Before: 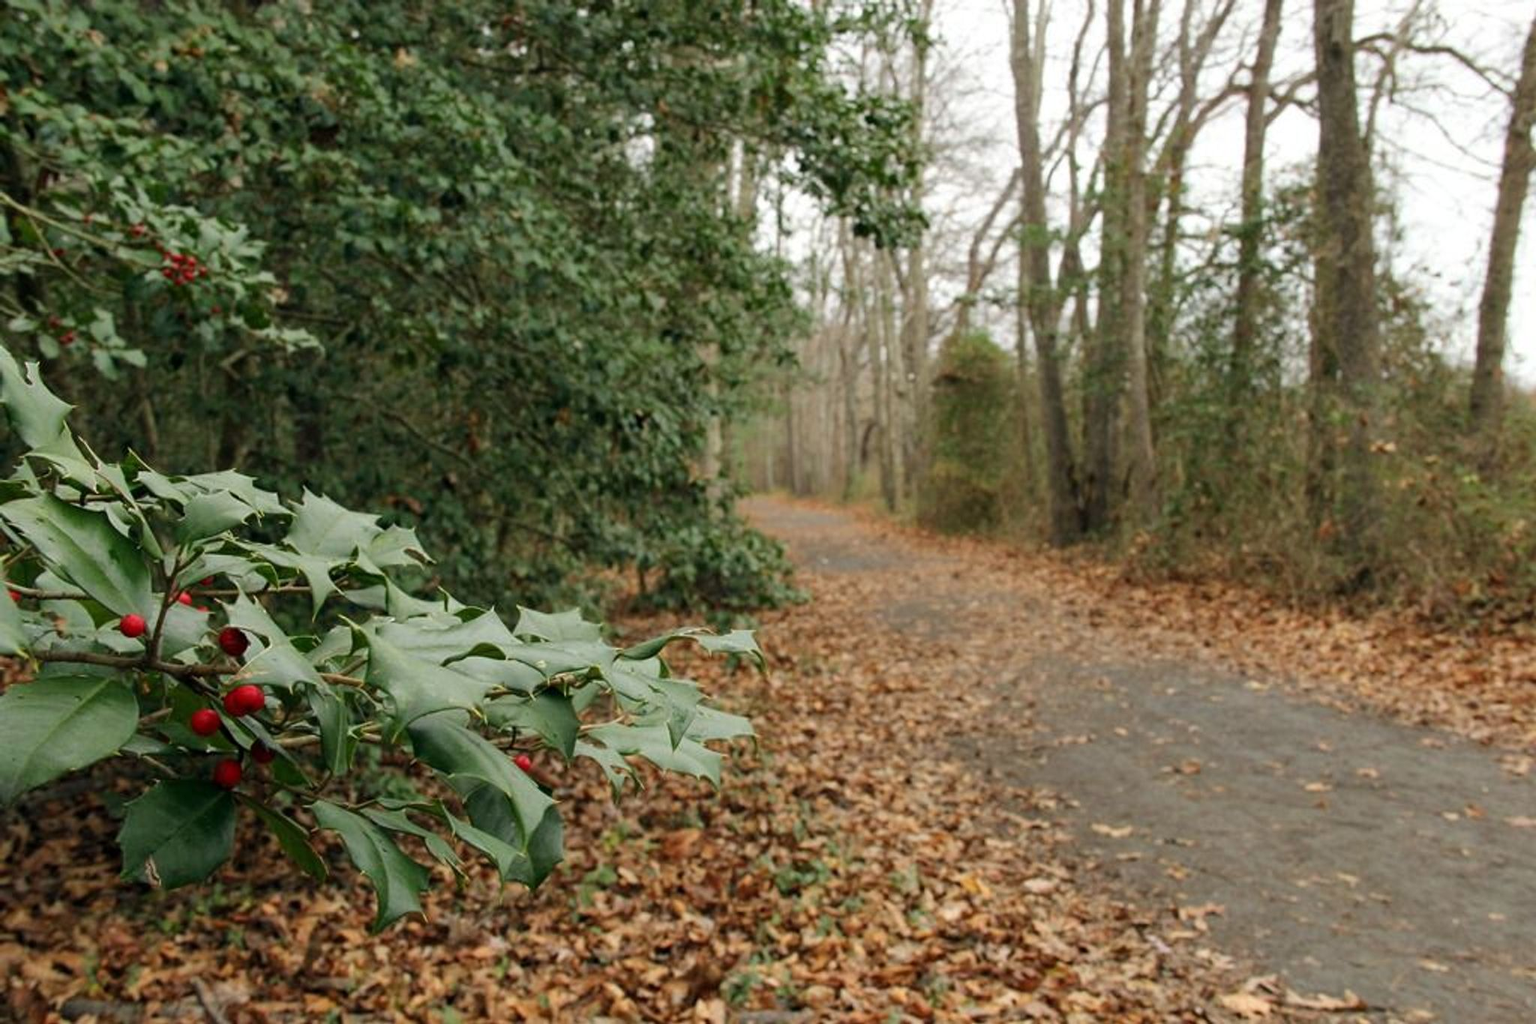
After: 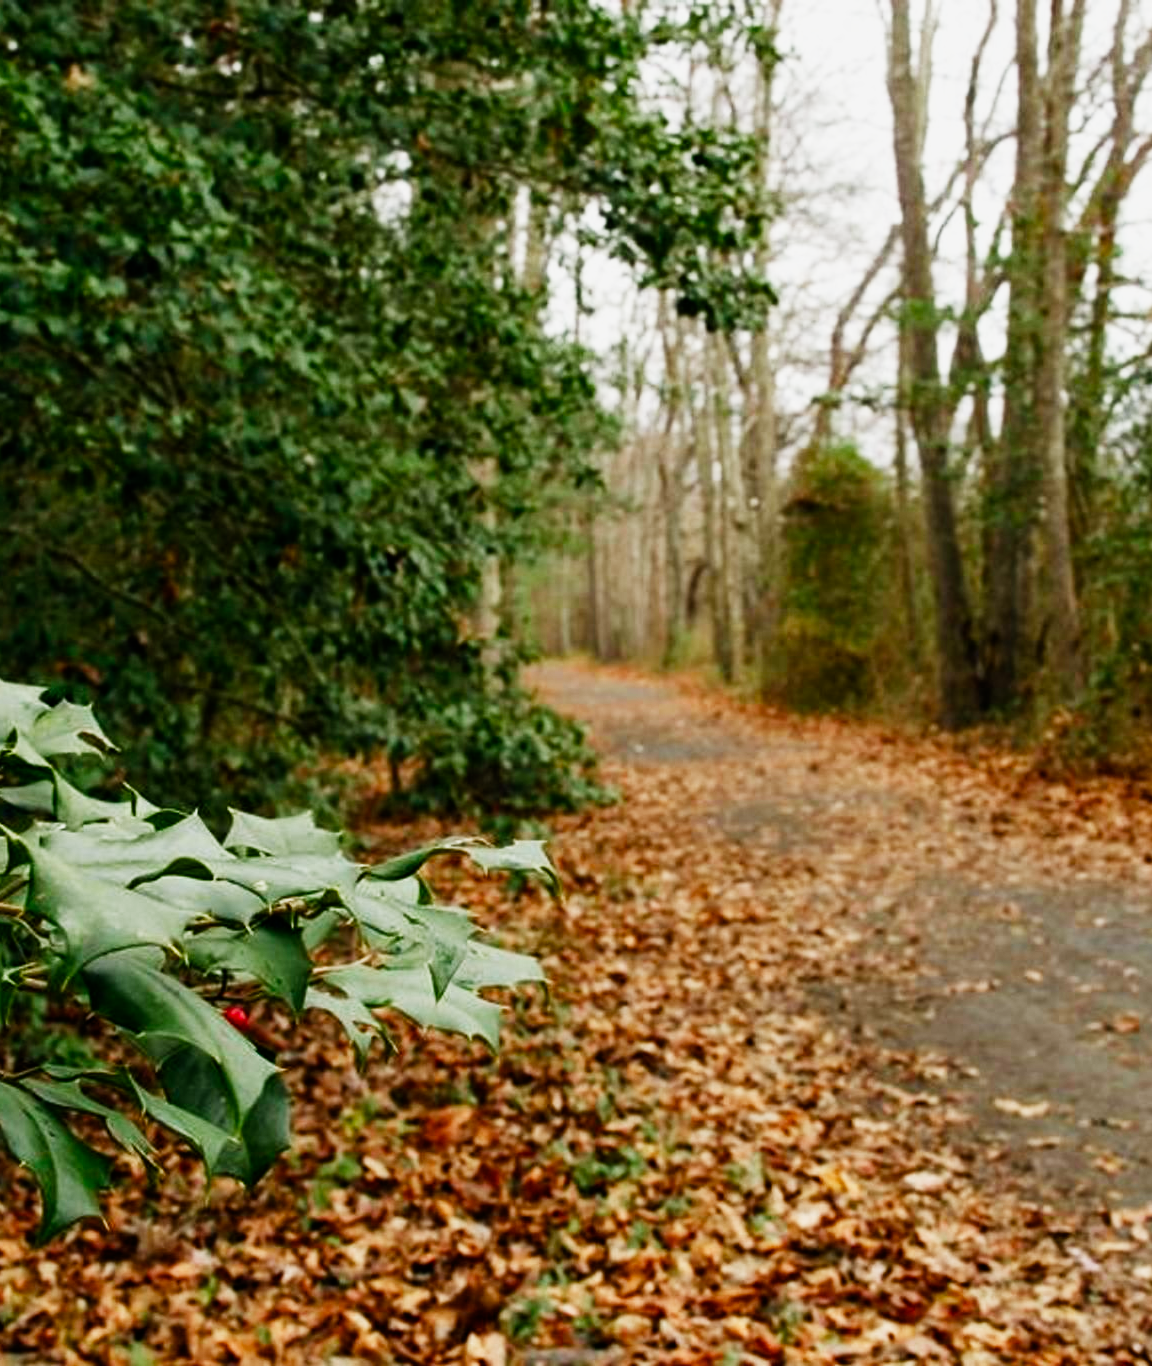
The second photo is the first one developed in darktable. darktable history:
sigmoid: contrast 1.93, skew 0.29, preserve hue 0%
color balance rgb: perceptual saturation grading › global saturation 20%, perceptual saturation grading › highlights -50%, perceptual saturation grading › shadows 30%
crop and rotate: left 22.516%, right 21.234%
